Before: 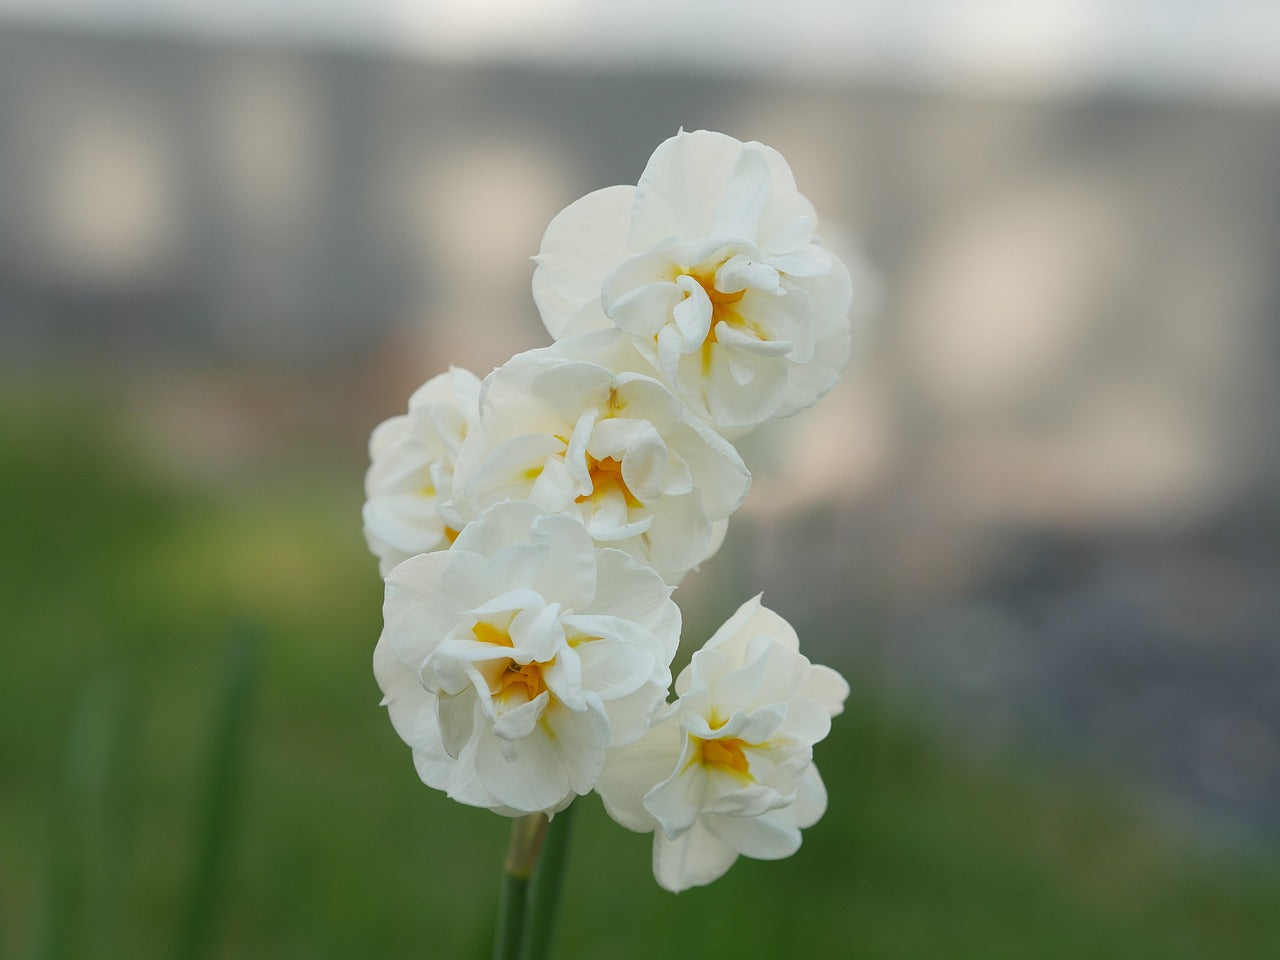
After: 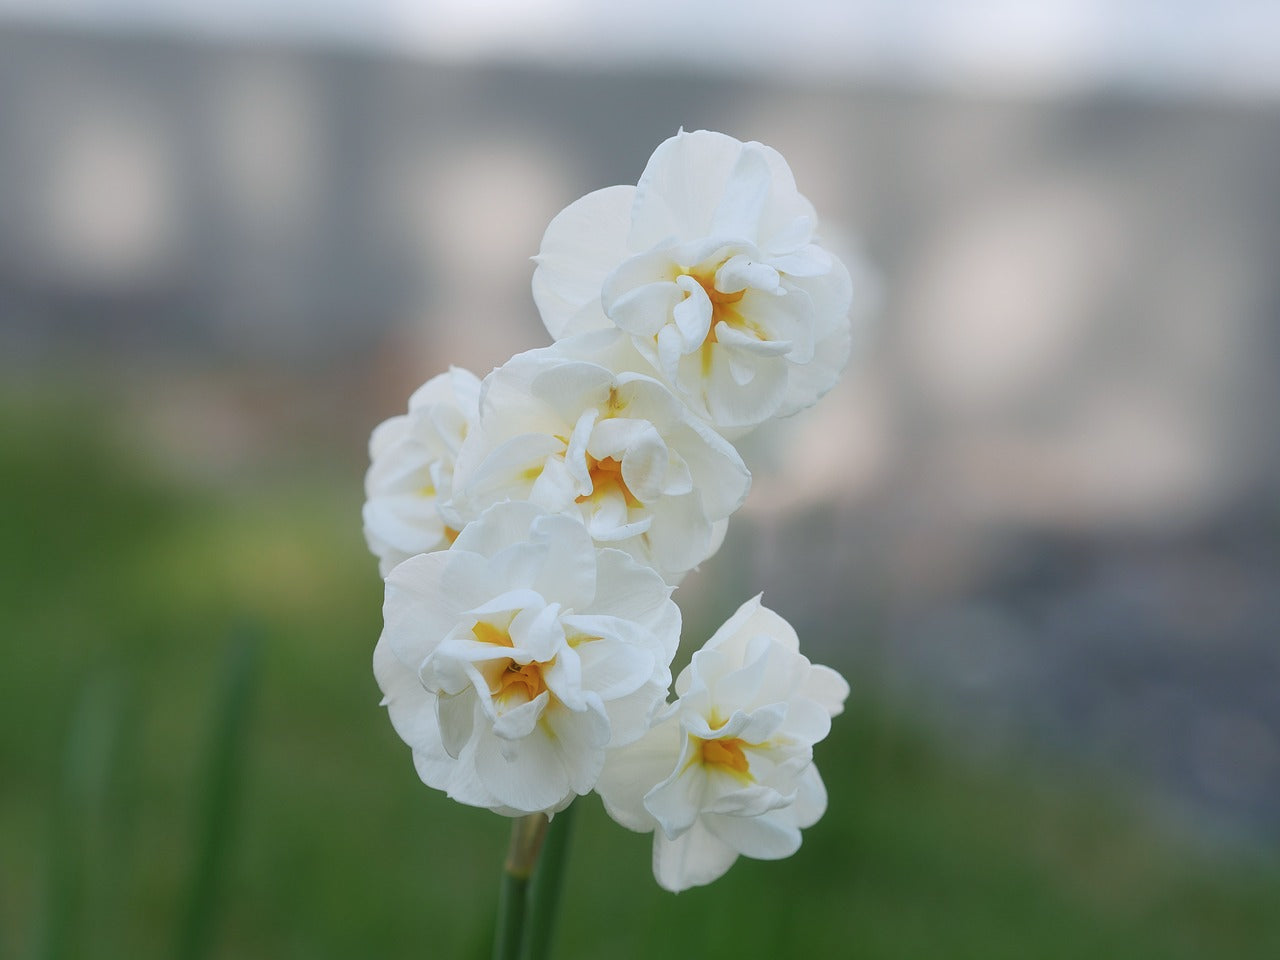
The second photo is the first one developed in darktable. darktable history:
white balance: emerald 1
exposure: black level correction 0.001, compensate highlight preservation false
haze removal: strength -0.1, adaptive false
color calibration: illuminant as shot in camera, x 0.358, y 0.373, temperature 4628.91 K
